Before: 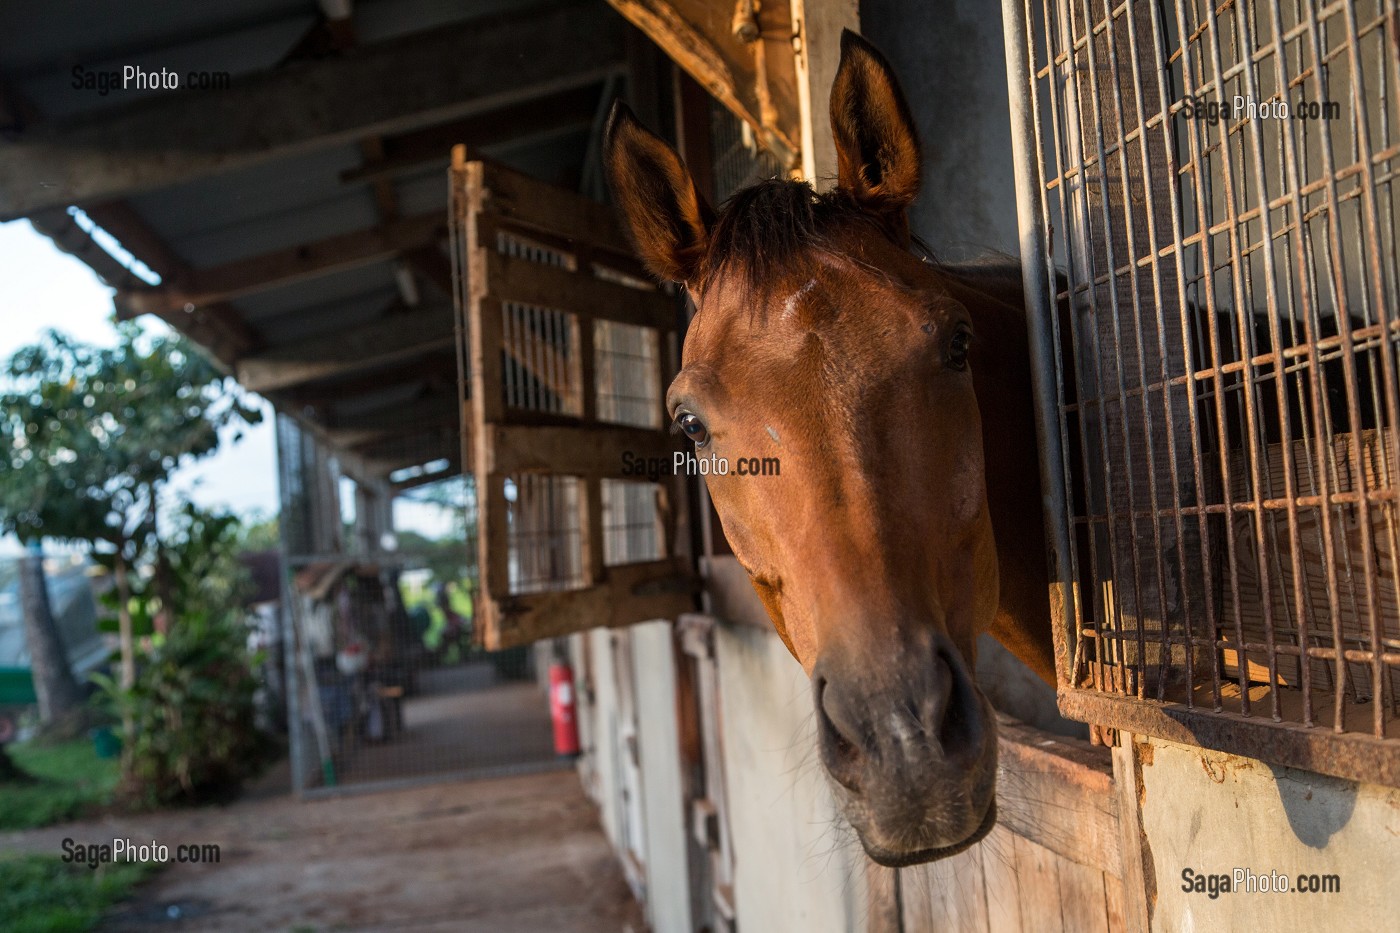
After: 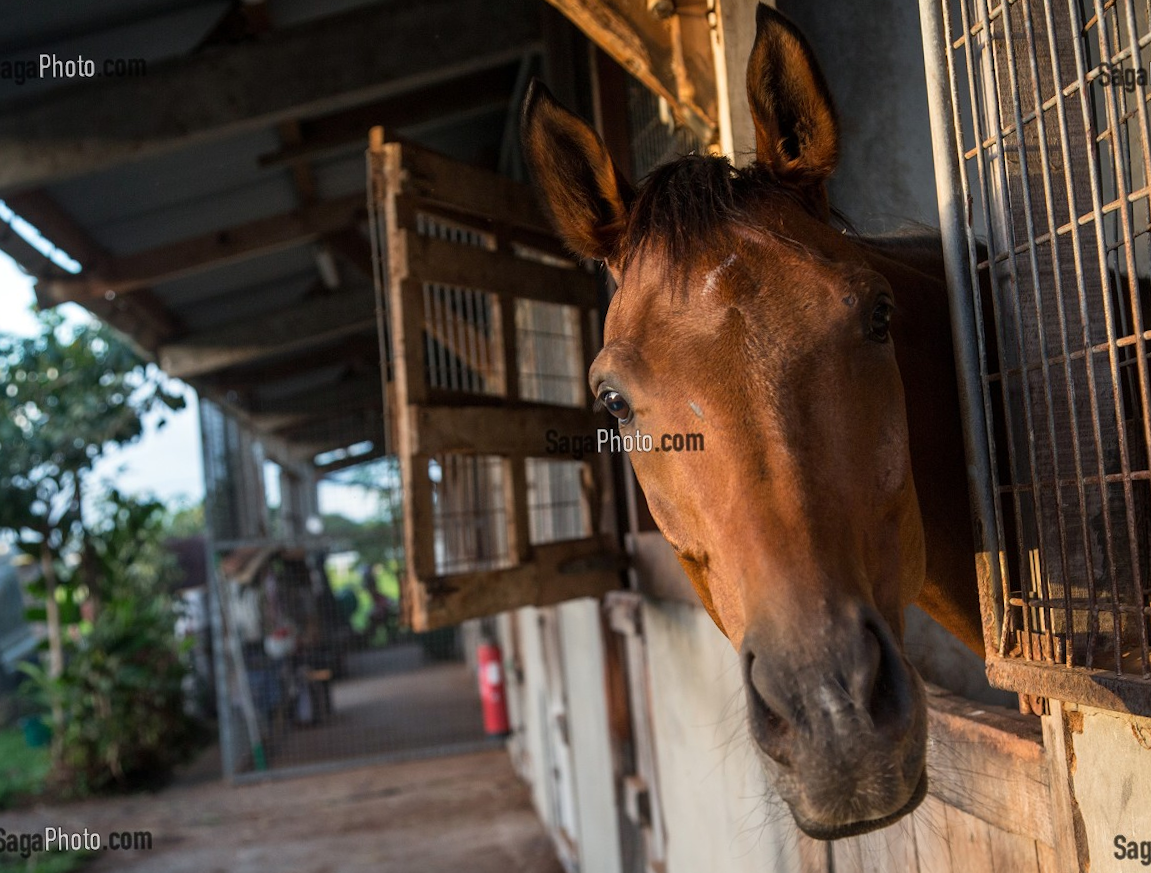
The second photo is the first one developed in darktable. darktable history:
crop and rotate: angle 1.16°, left 4.098%, top 1.131%, right 11.155%, bottom 2.4%
